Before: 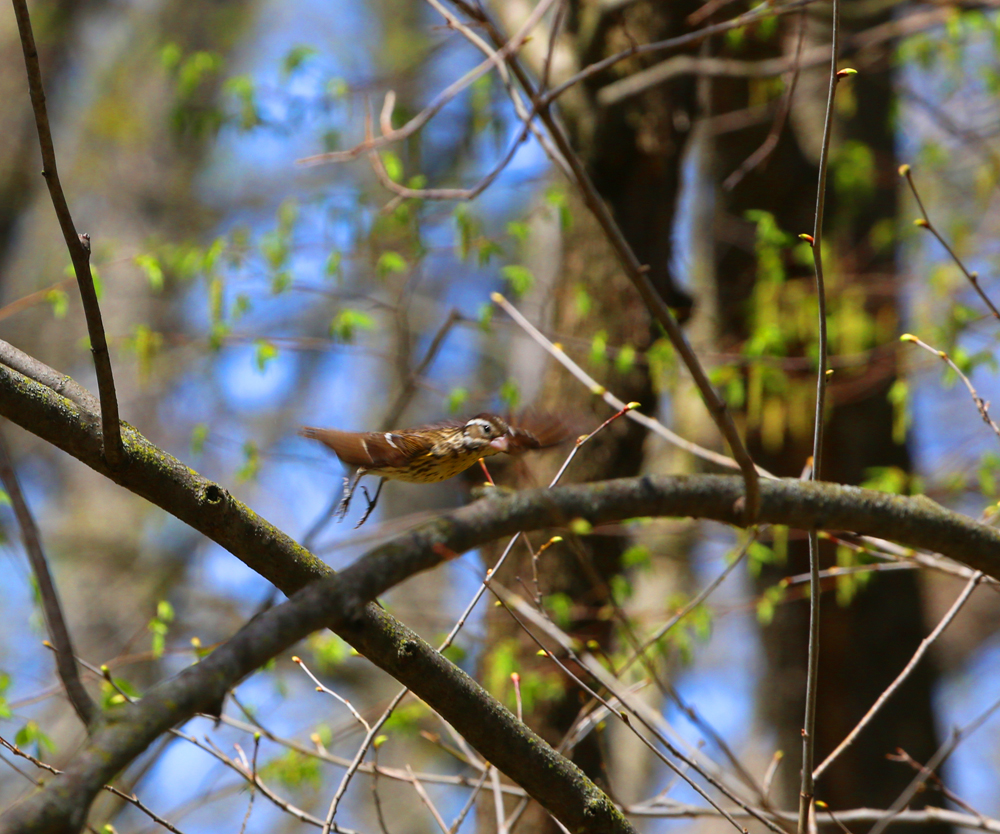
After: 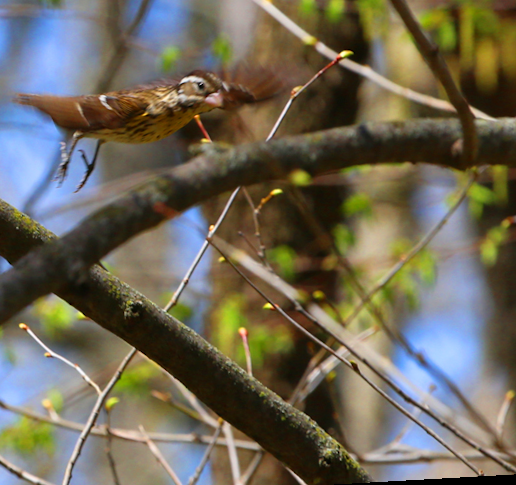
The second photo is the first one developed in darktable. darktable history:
crop: left 29.672%, top 41.786%, right 20.851%, bottom 3.487%
rotate and perspective: rotation -3.18°, automatic cropping off
